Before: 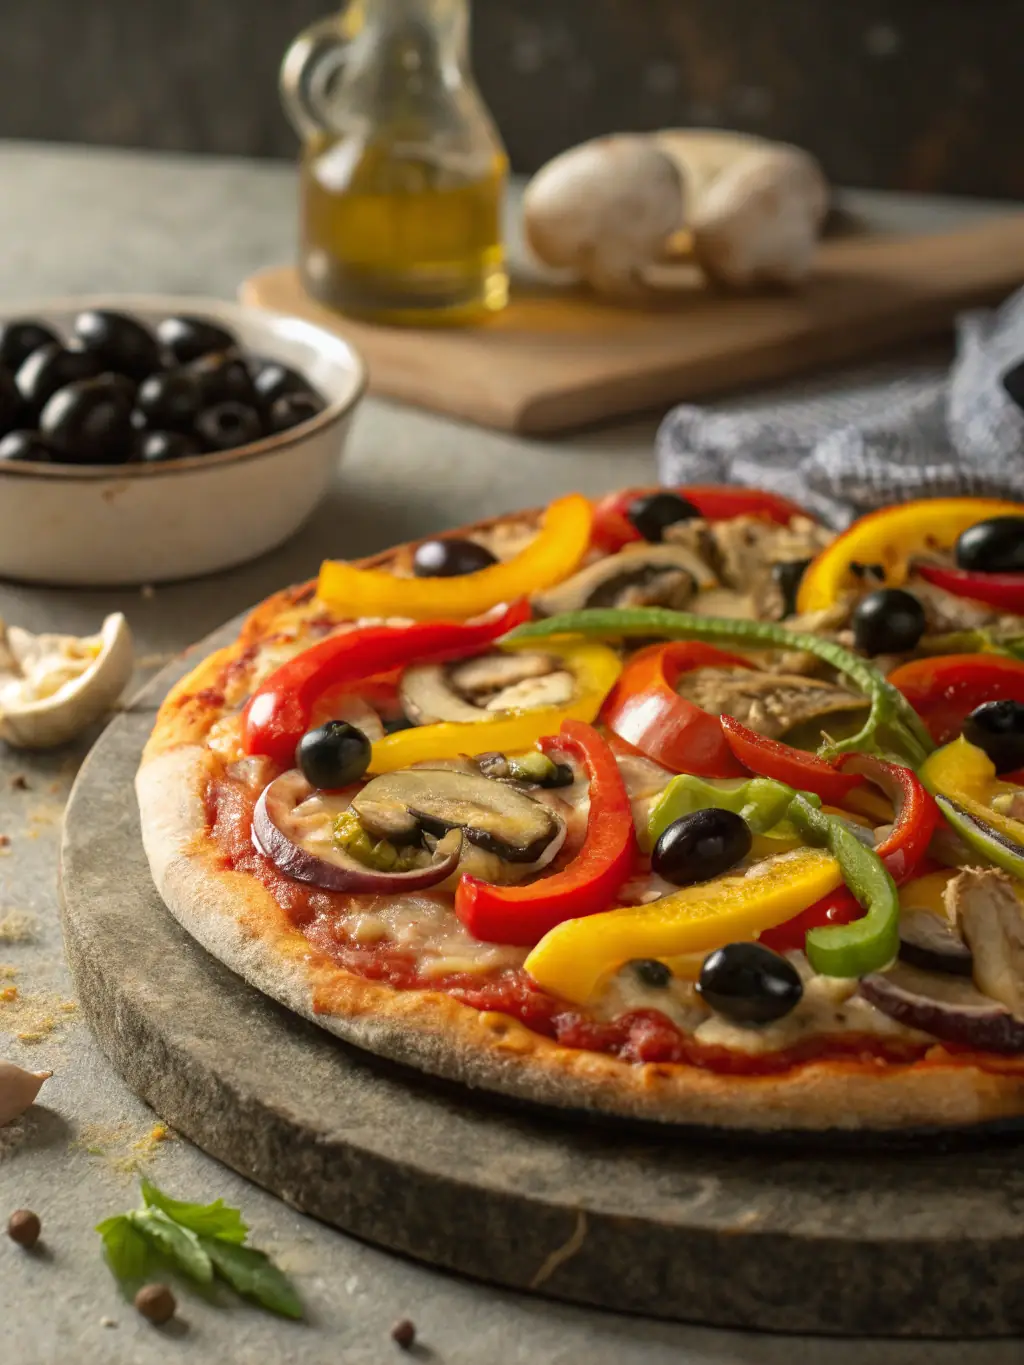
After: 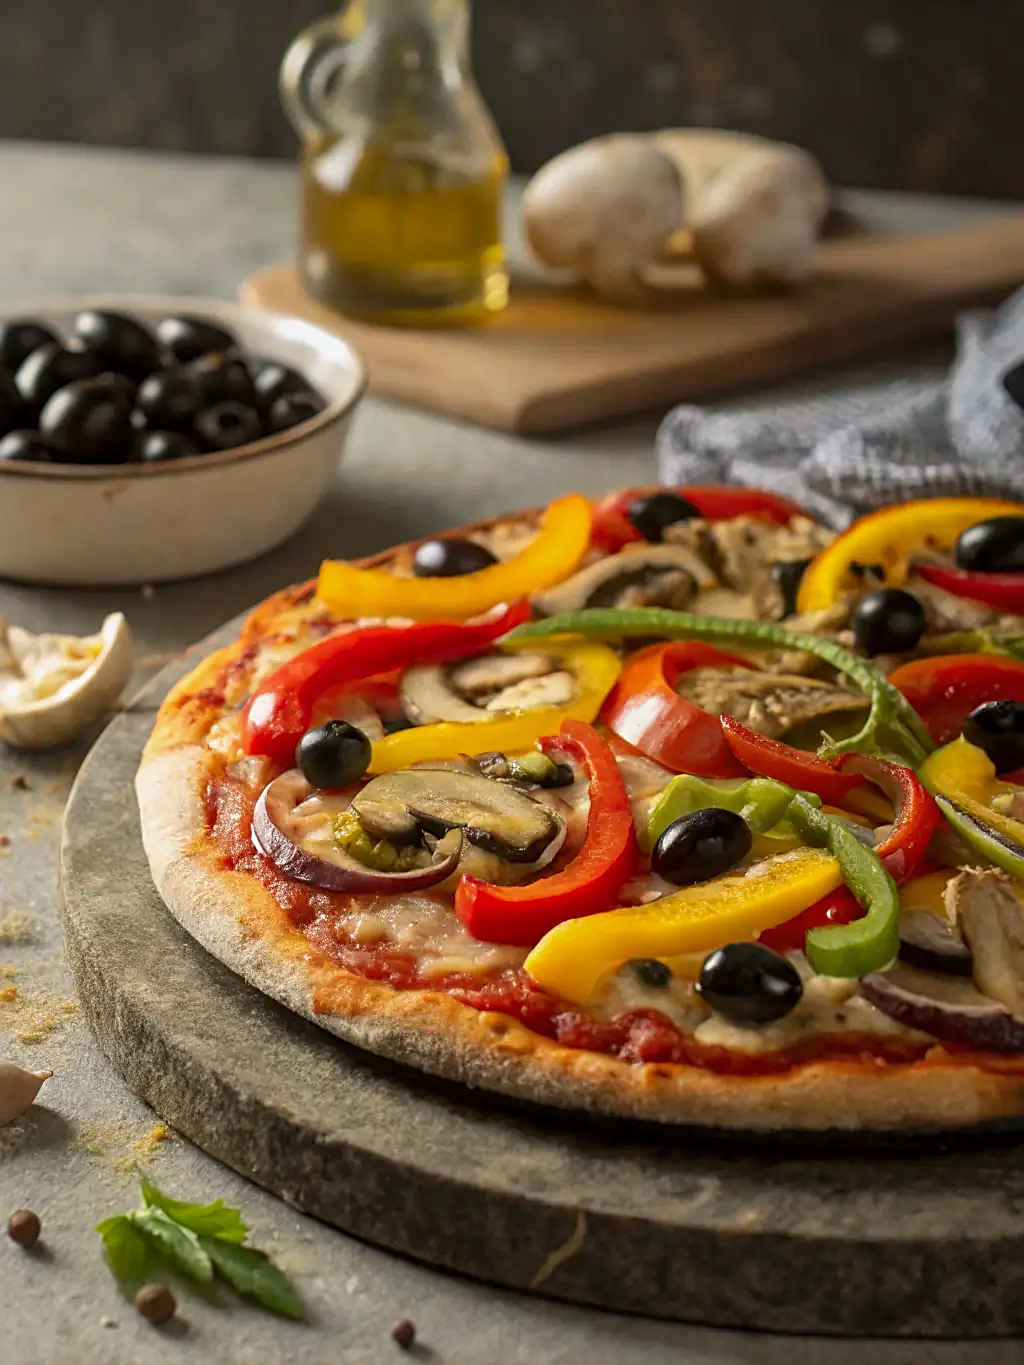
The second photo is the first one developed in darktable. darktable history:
local contrast: mode bilateral grid, contrast 19, coarseness 50, detail 119%, midtone range 0.2
shadows and highlights: shadows 25.66, white point adjustment -2.98, highlights -30.22
sharpen: on, module defaults
